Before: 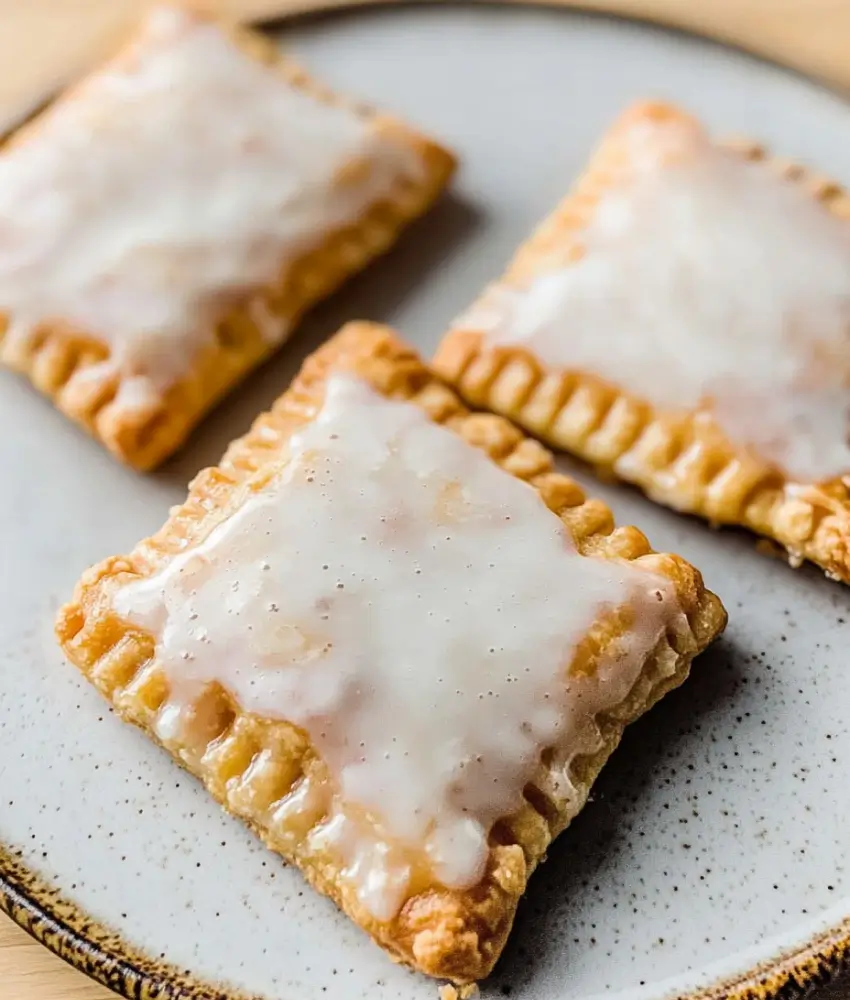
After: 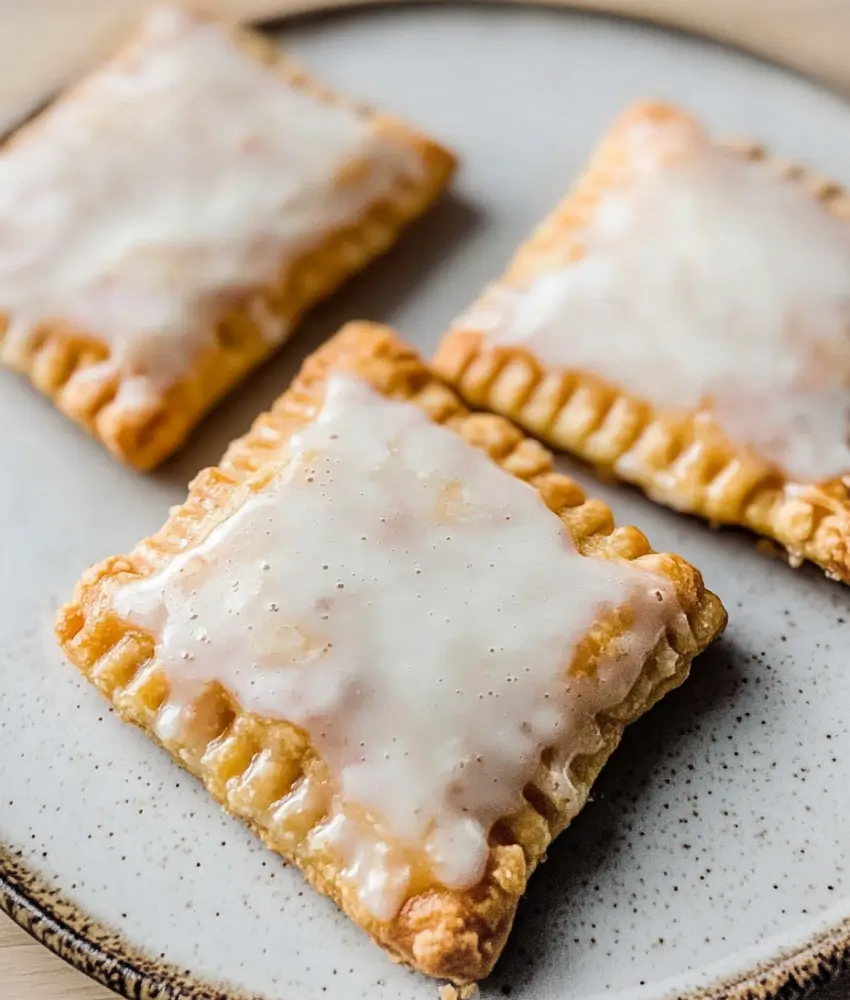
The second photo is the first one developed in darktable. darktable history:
white balance: emerald 1
vignetting: brightness -0.167
